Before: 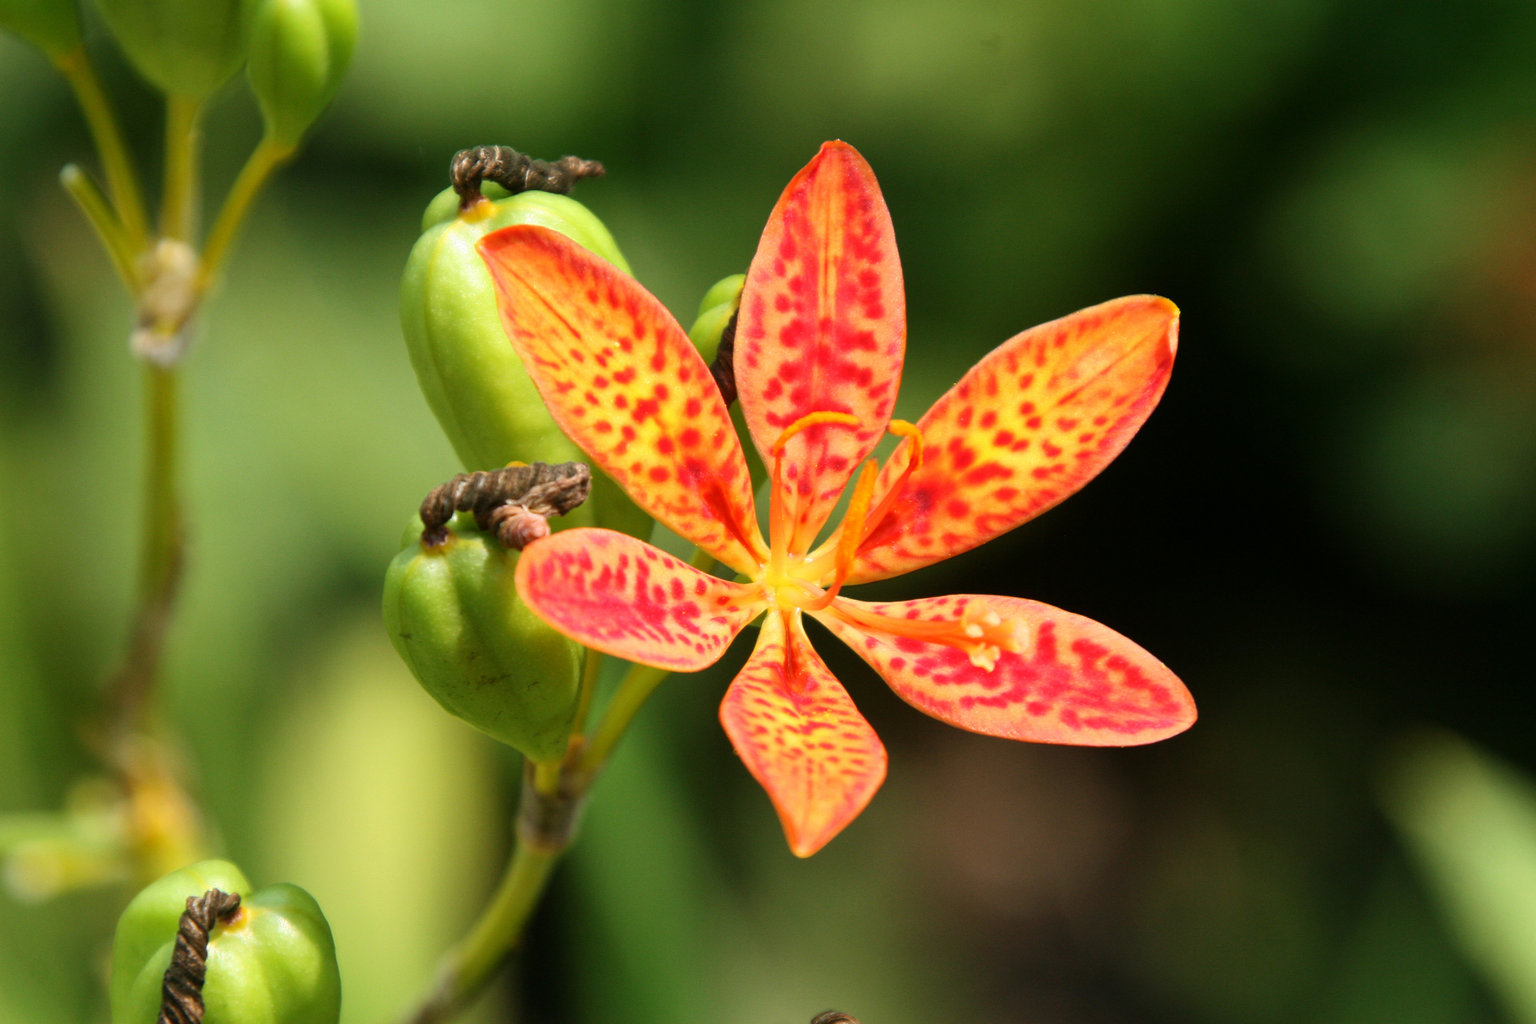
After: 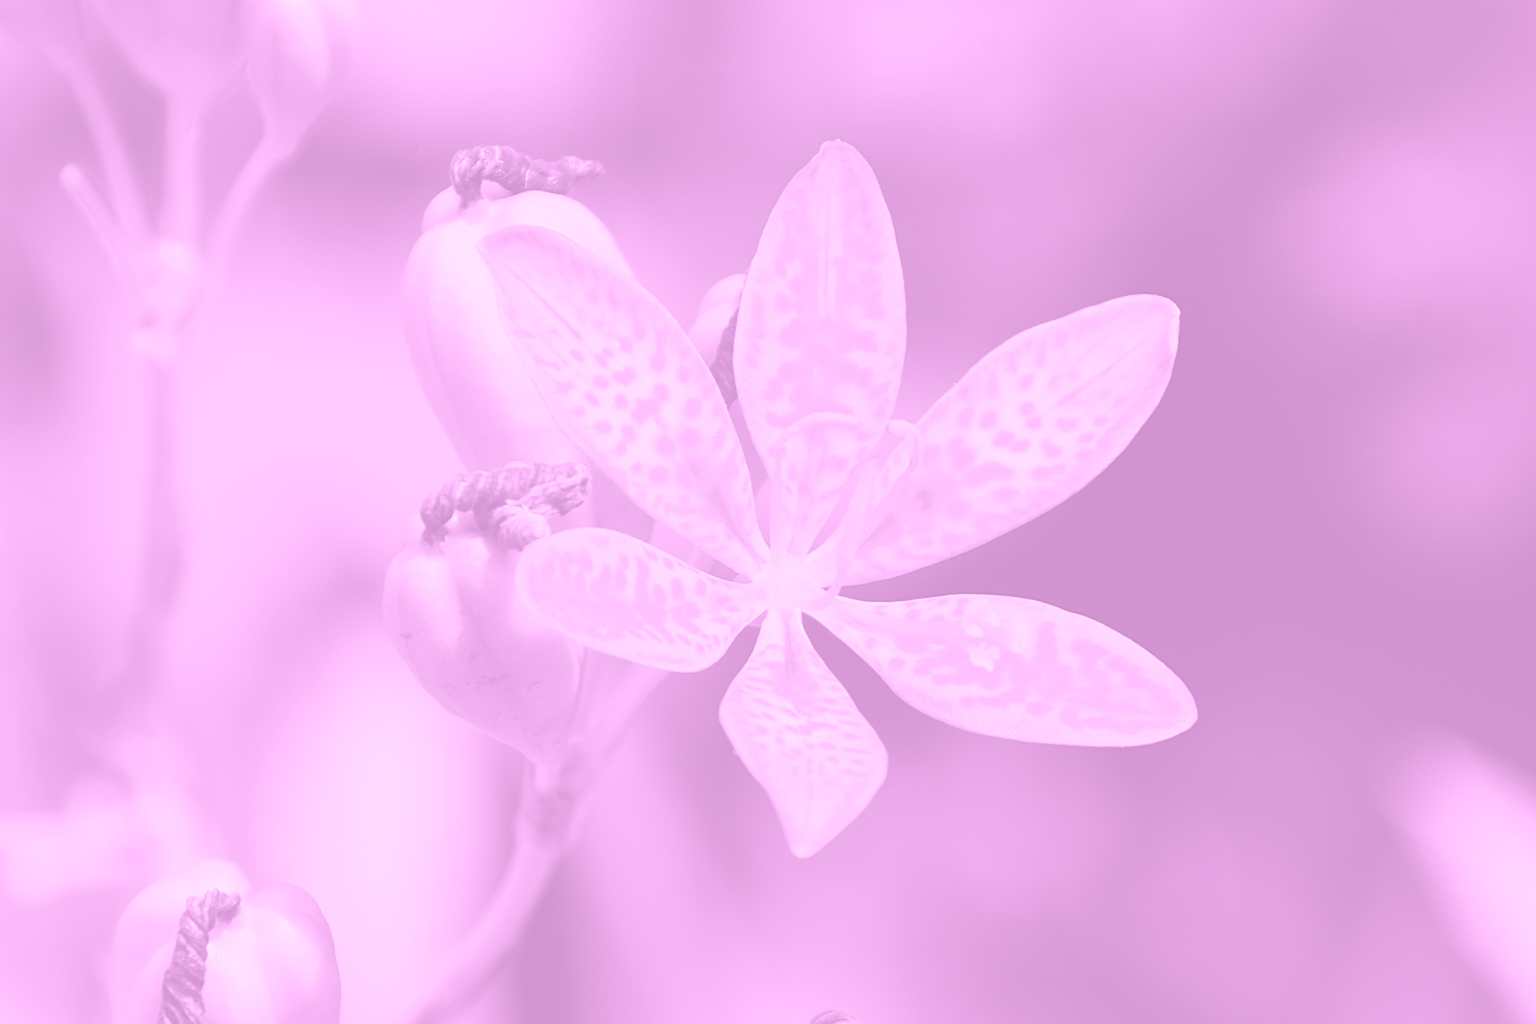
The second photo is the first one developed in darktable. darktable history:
colorize: hue 331.2°, saturation 75%, source mix 30.28%, lightness 70.52%, version 1
sharpen: on, module defaults
